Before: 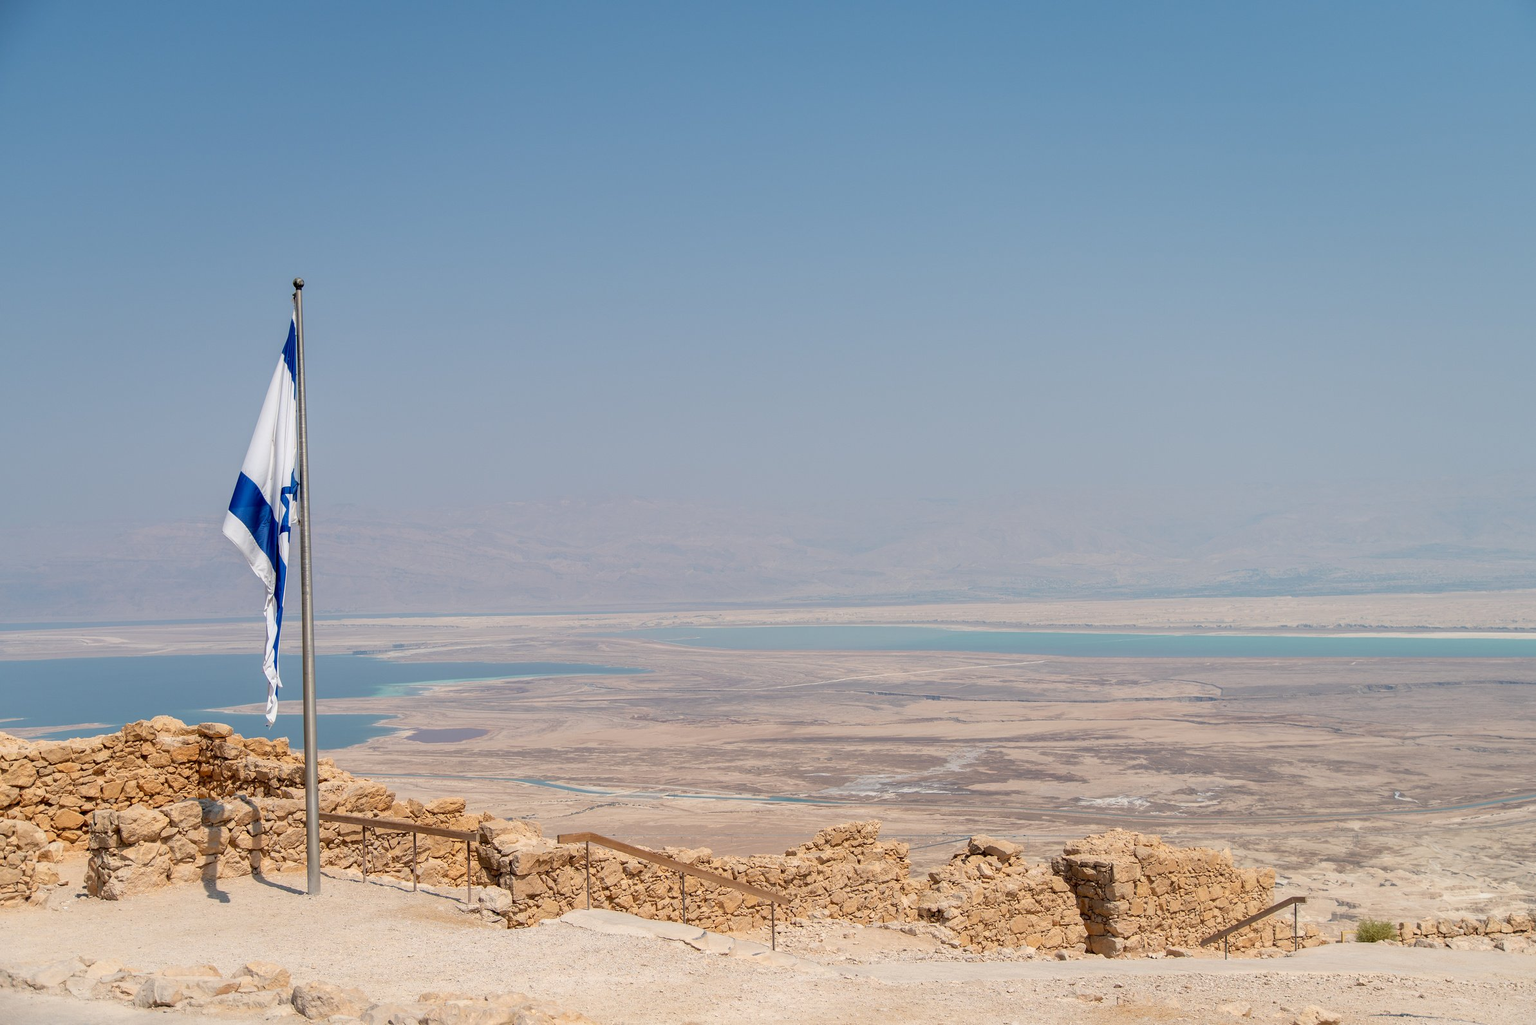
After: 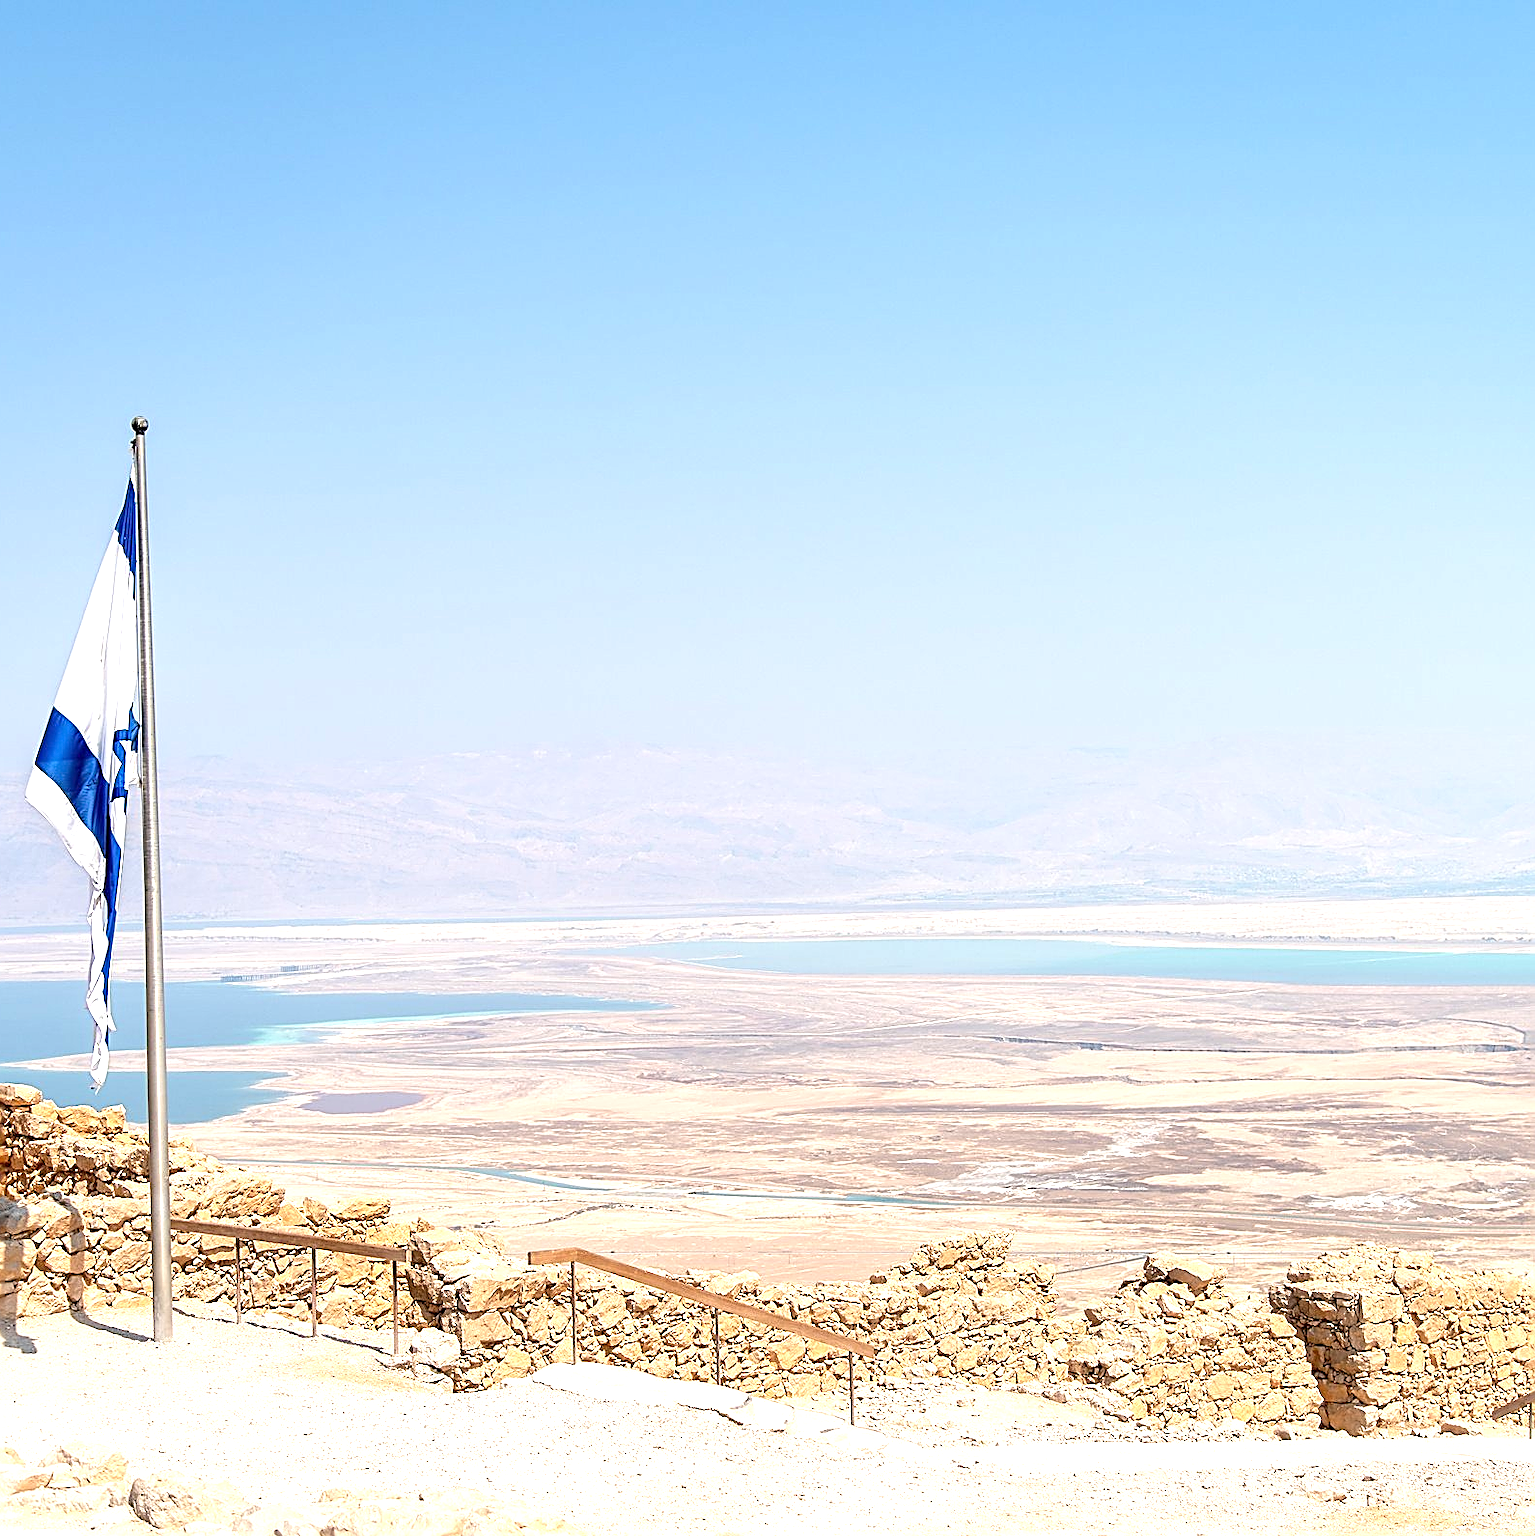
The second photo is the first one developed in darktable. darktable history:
sharpen: amount 0.993
crop and rotate: left 13.375%, right 19.958%
exposure: black level correction 0, exposure 1.2 EV, compensate highlight preservation false
